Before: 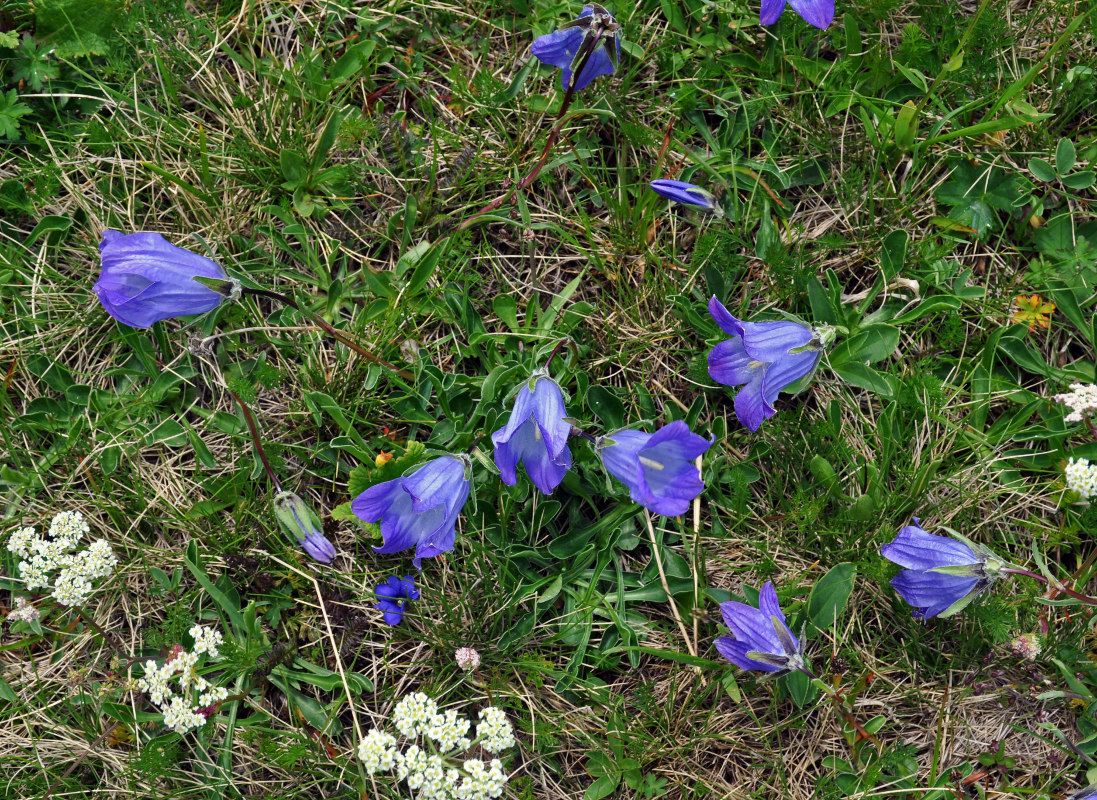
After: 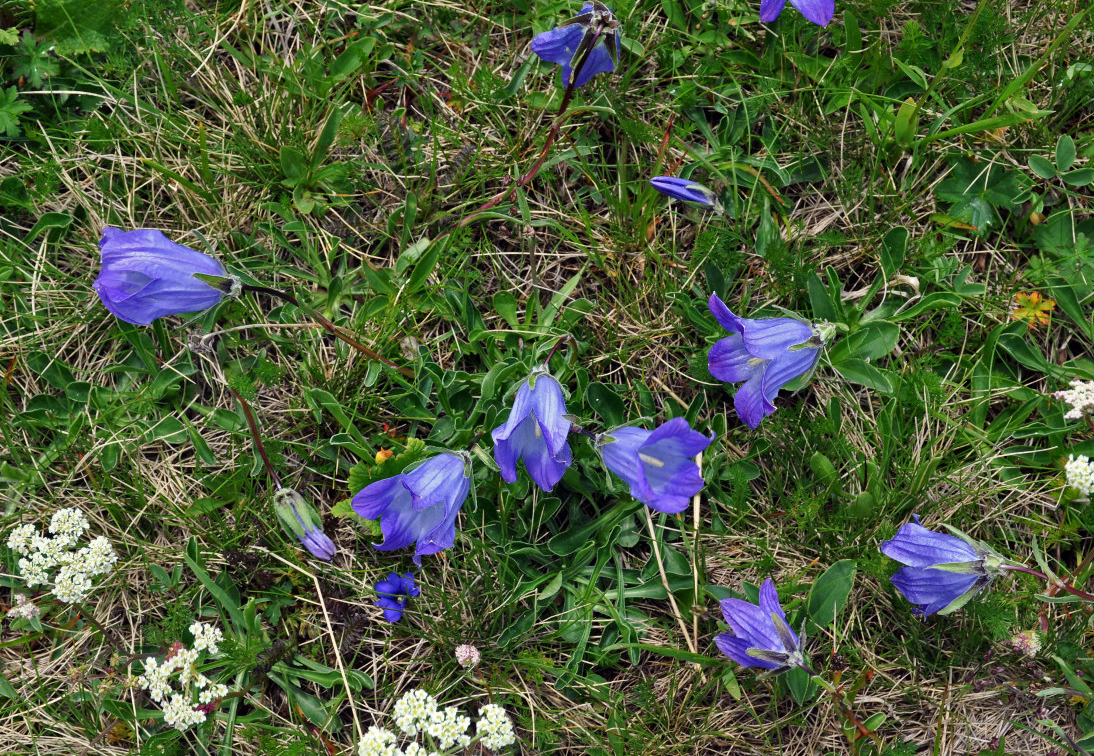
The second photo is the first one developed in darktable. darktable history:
crop: top 0.421%, right 0.265%, bottom 5.032%
exposure: compensate highlight preservation false
